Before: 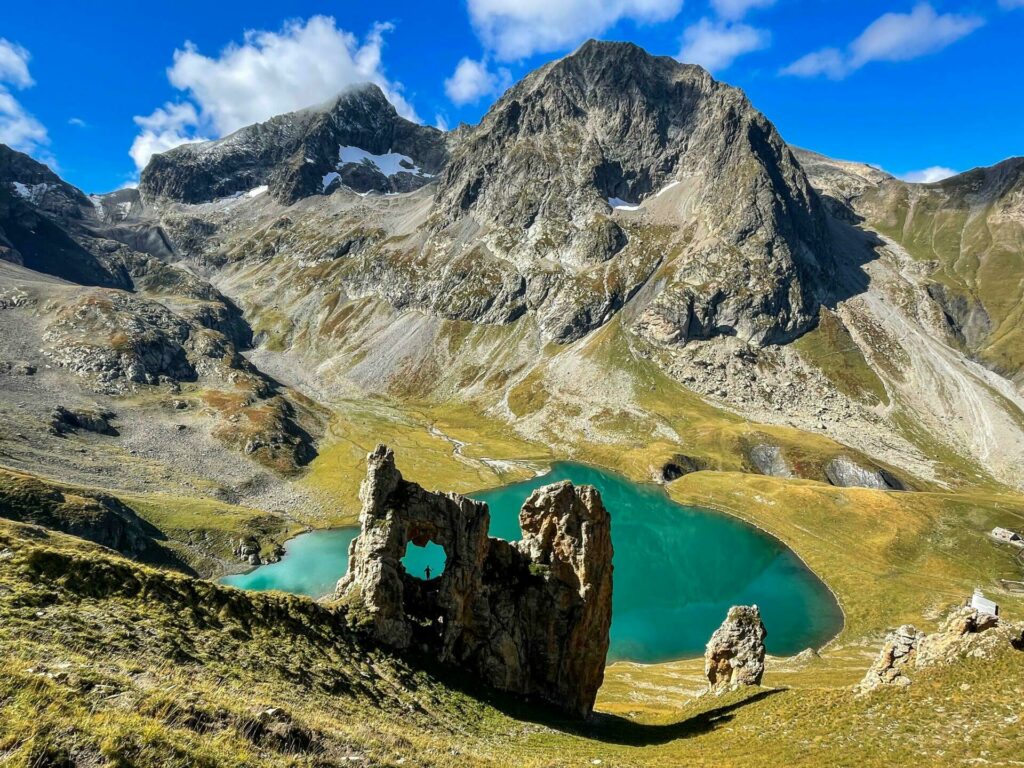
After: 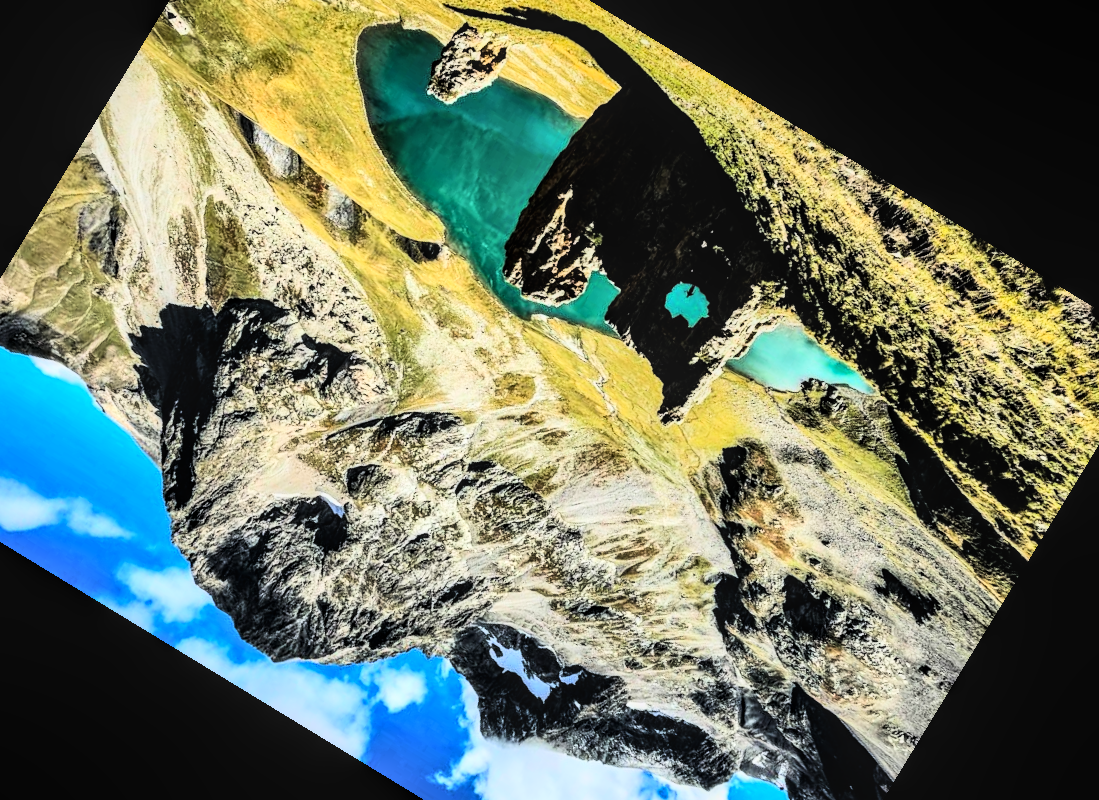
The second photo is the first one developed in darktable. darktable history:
contrast brightness saturation: contrast 0.07
rgb curve: curves: ch0 [(0, 0) (0.21, 0.15) (0.24, 0.21) (0.5, 0.75) (0.75, 0.96) (0.89, 0.99) (1, 1)]; ch1 [(0, 0.02) (0.21, 0.13) (0.25, 0.2) (0.5, 0.67) (0.75, 0.9) (0.89, 0.97) (1, 1)]; ch2 [(0, 0.02) (0.21, 0.13) (0.25, 0.2) (0.5, 0.67) (0.75, 0.9) (0.89, 0.97) (1, 1)], compensate middle gray true
local contrast: on, module defaults
crop and rotate: angle 148.68°, left 9.111%, top 15.603%, right 4.588%, bottom 17.041%
shadows and highlights: low approximation 0.01, soften with gaussian
levels: mode automatic, black 8.58%, gray 59.42%, levels [0, 0.445, 1]
